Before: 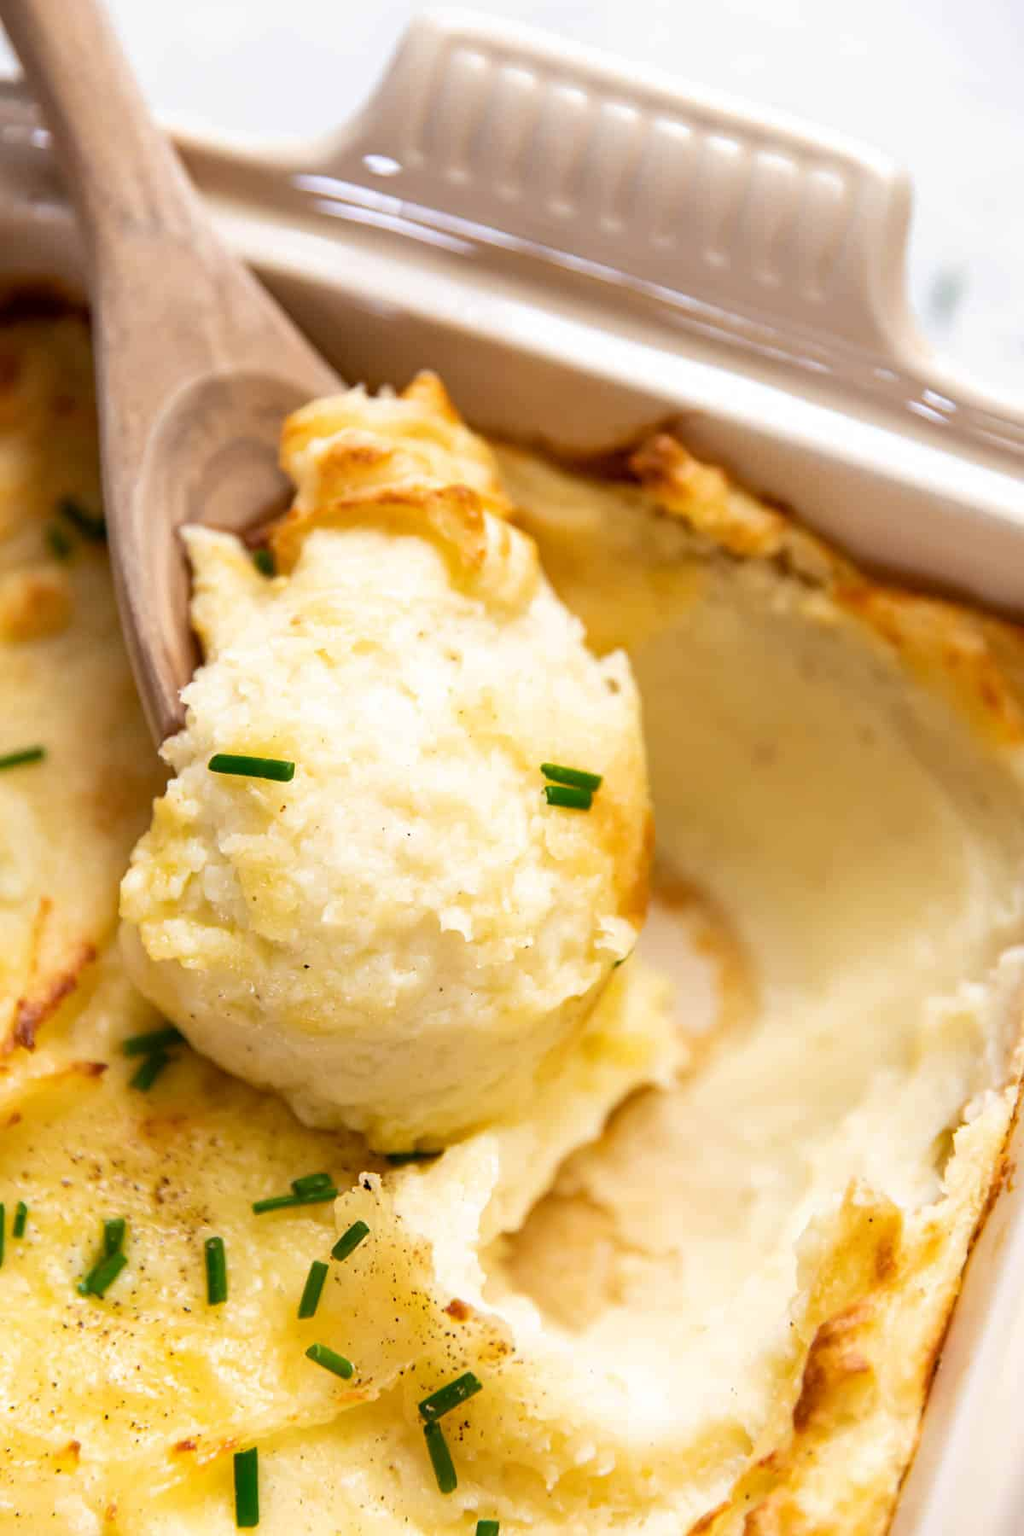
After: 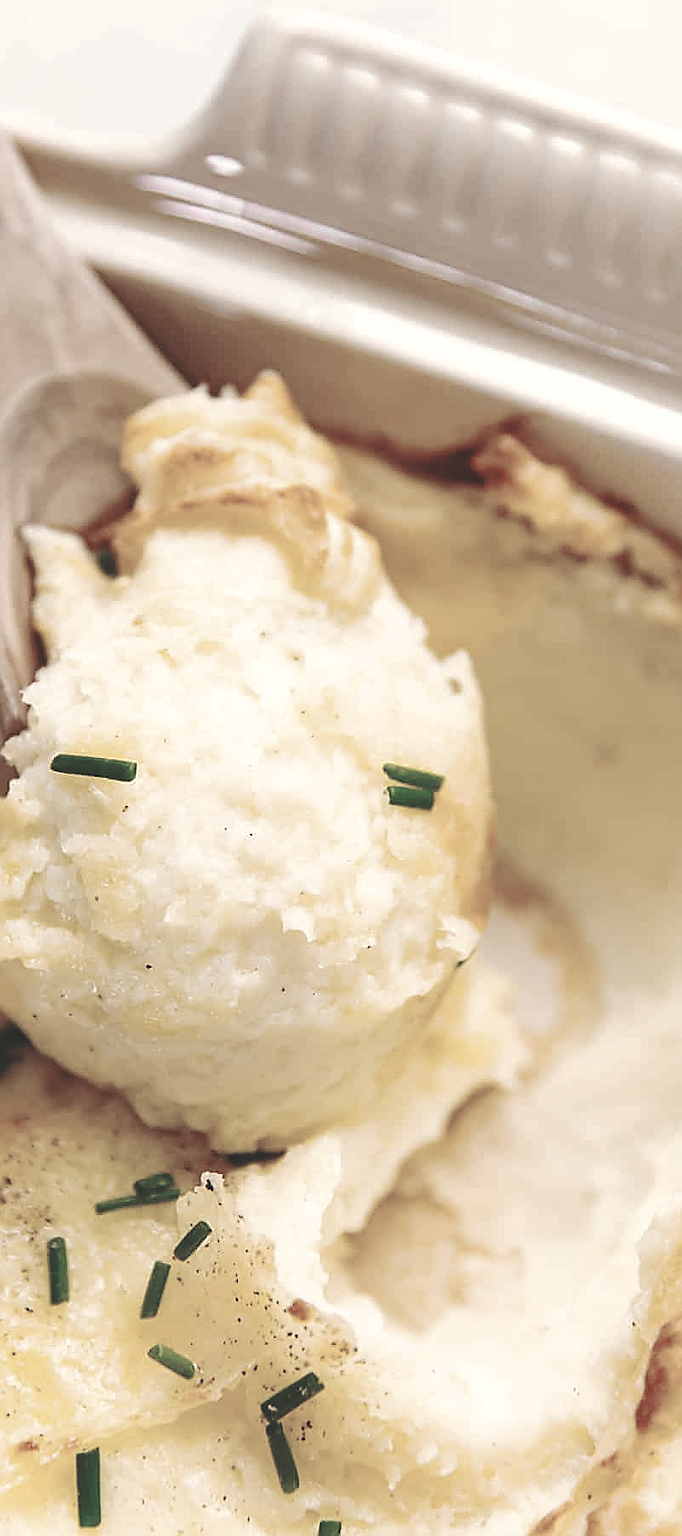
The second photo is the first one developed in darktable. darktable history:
contrast brightness saturation: brightness -0.02, saturation 0.35
base curve: curves: ch0 [(0, 0.024) (0.055, 0.065) (0.121, 0.166) (0.236, 0.319) (0.693, 0.726) (1, 1)], preserve colors none
crop and rotate: left 15.446%, right 17.836%
white balance: red 1.045, blue 0.932
color zones: curves: ch1 [(0, 0.34) (0.143, 0.164) (0.286, 0.152) (0.429, 0.176) (0.571, 0.173) (0.714, 0.188) (0.857, 0.199) (1, 0.34)]
haze removal: strength 0.29, distance 0.25, compatibility mode true, adaptive false
sharpen: radius 1.4, amount 1.25, threshold 0.7
